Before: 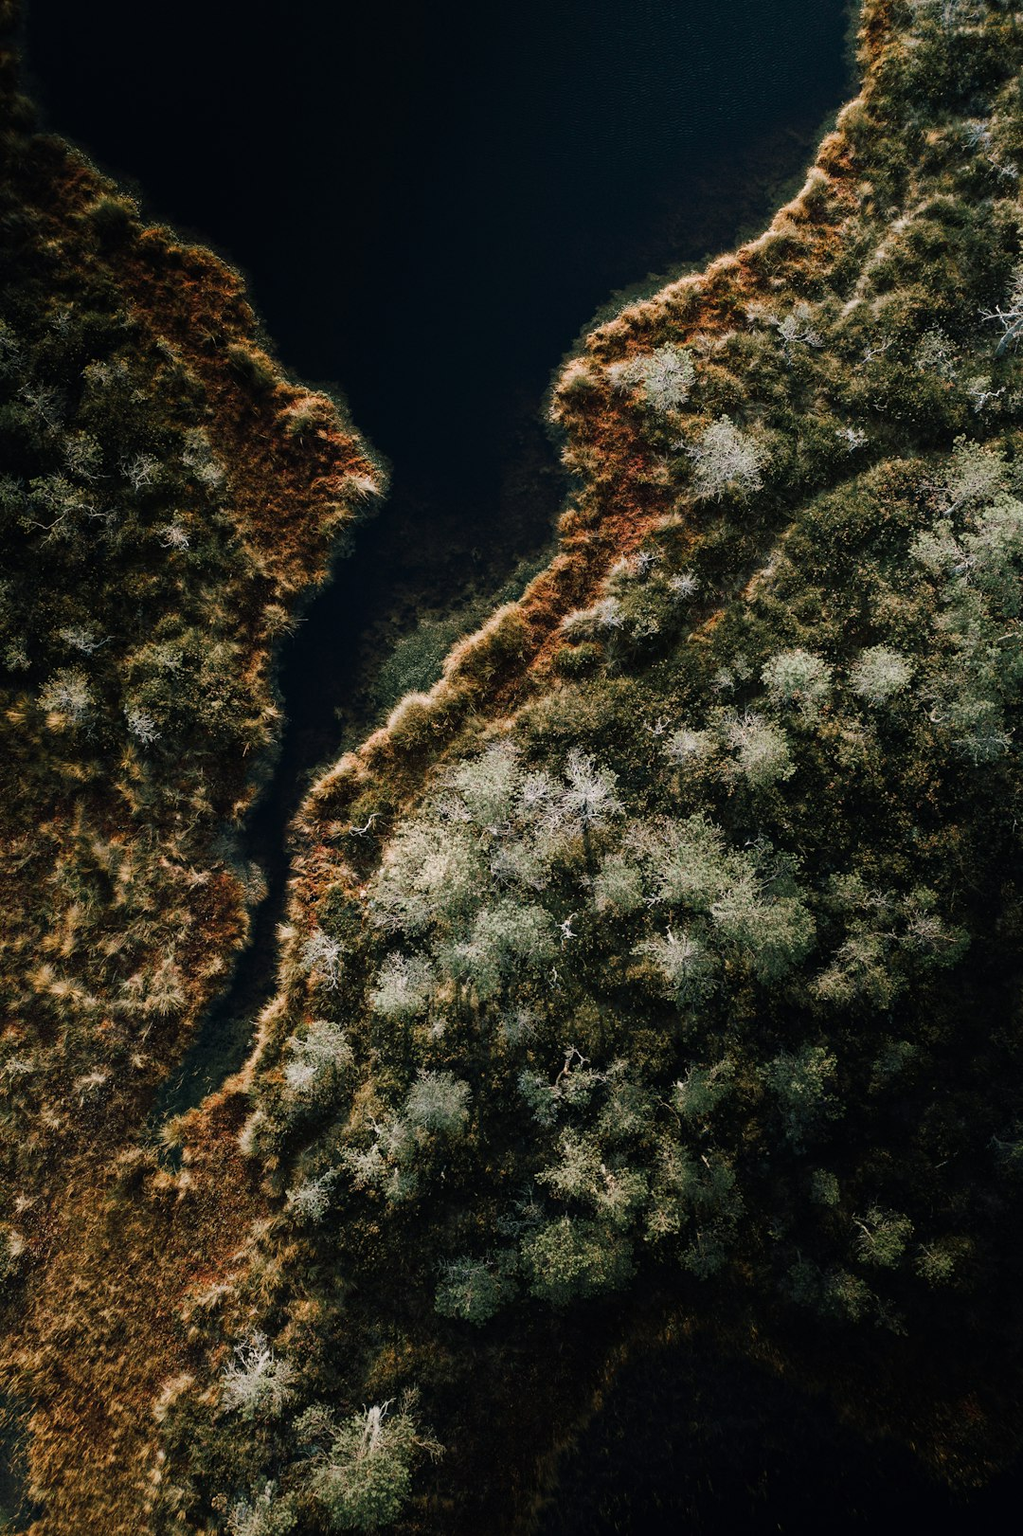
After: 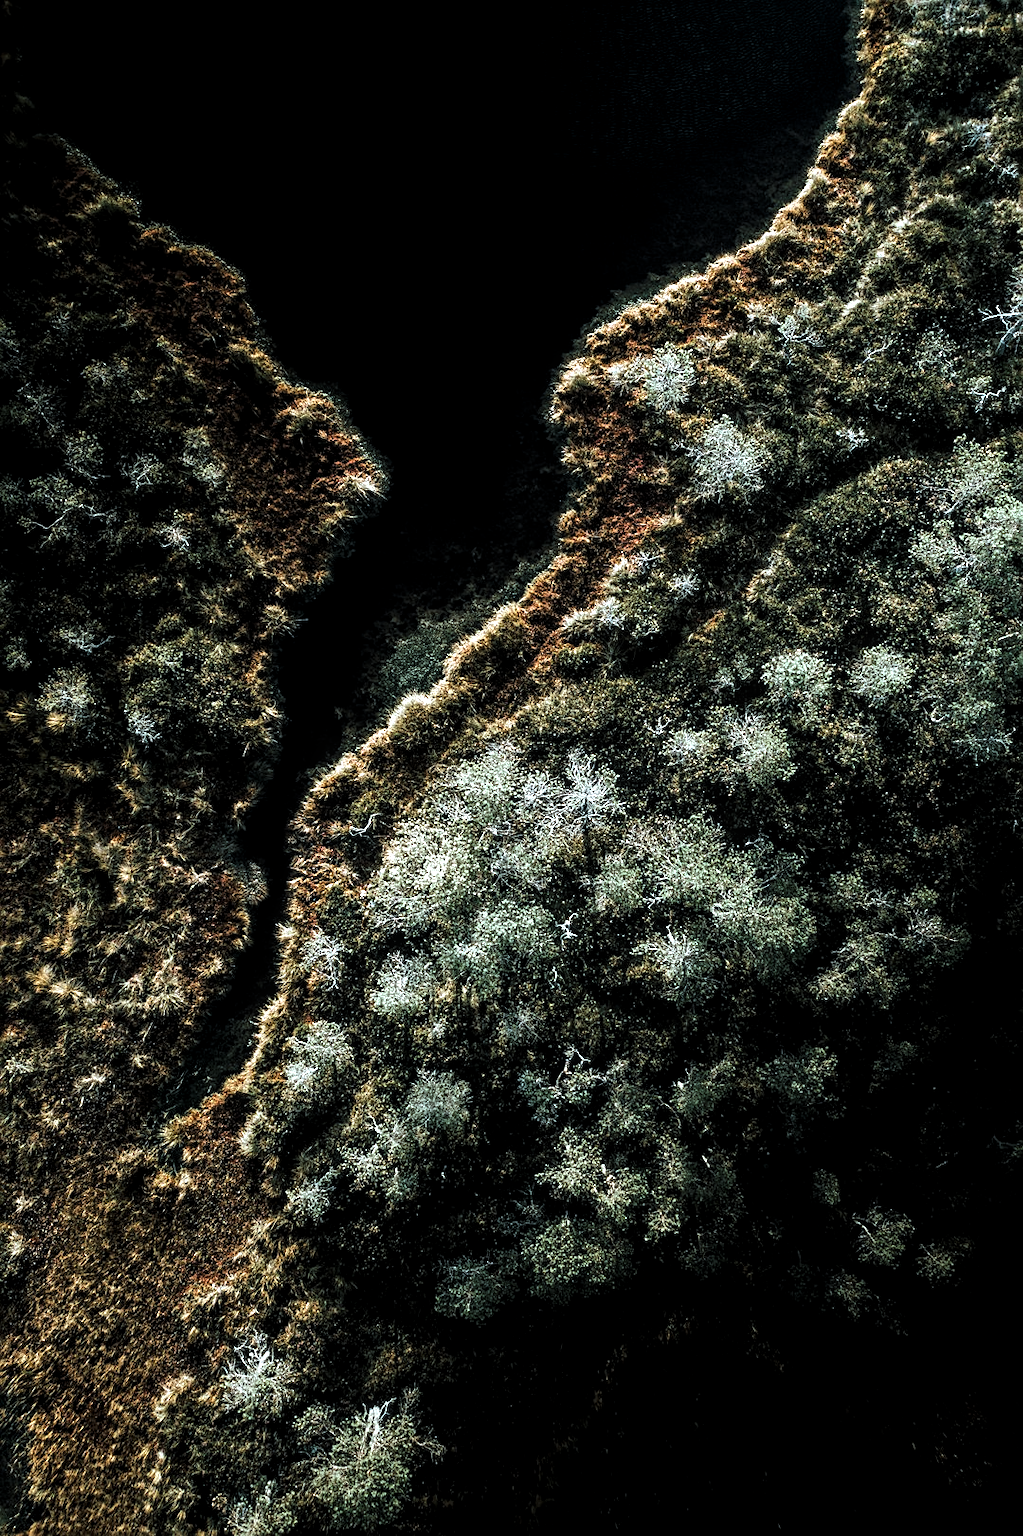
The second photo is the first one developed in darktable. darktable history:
sharpen: on, module defaults
color correction: highlights a* -9.93, highlights b* -10.46
local contrast: detail 130%
levels: levels [0.044, 0.475, 0.791]
